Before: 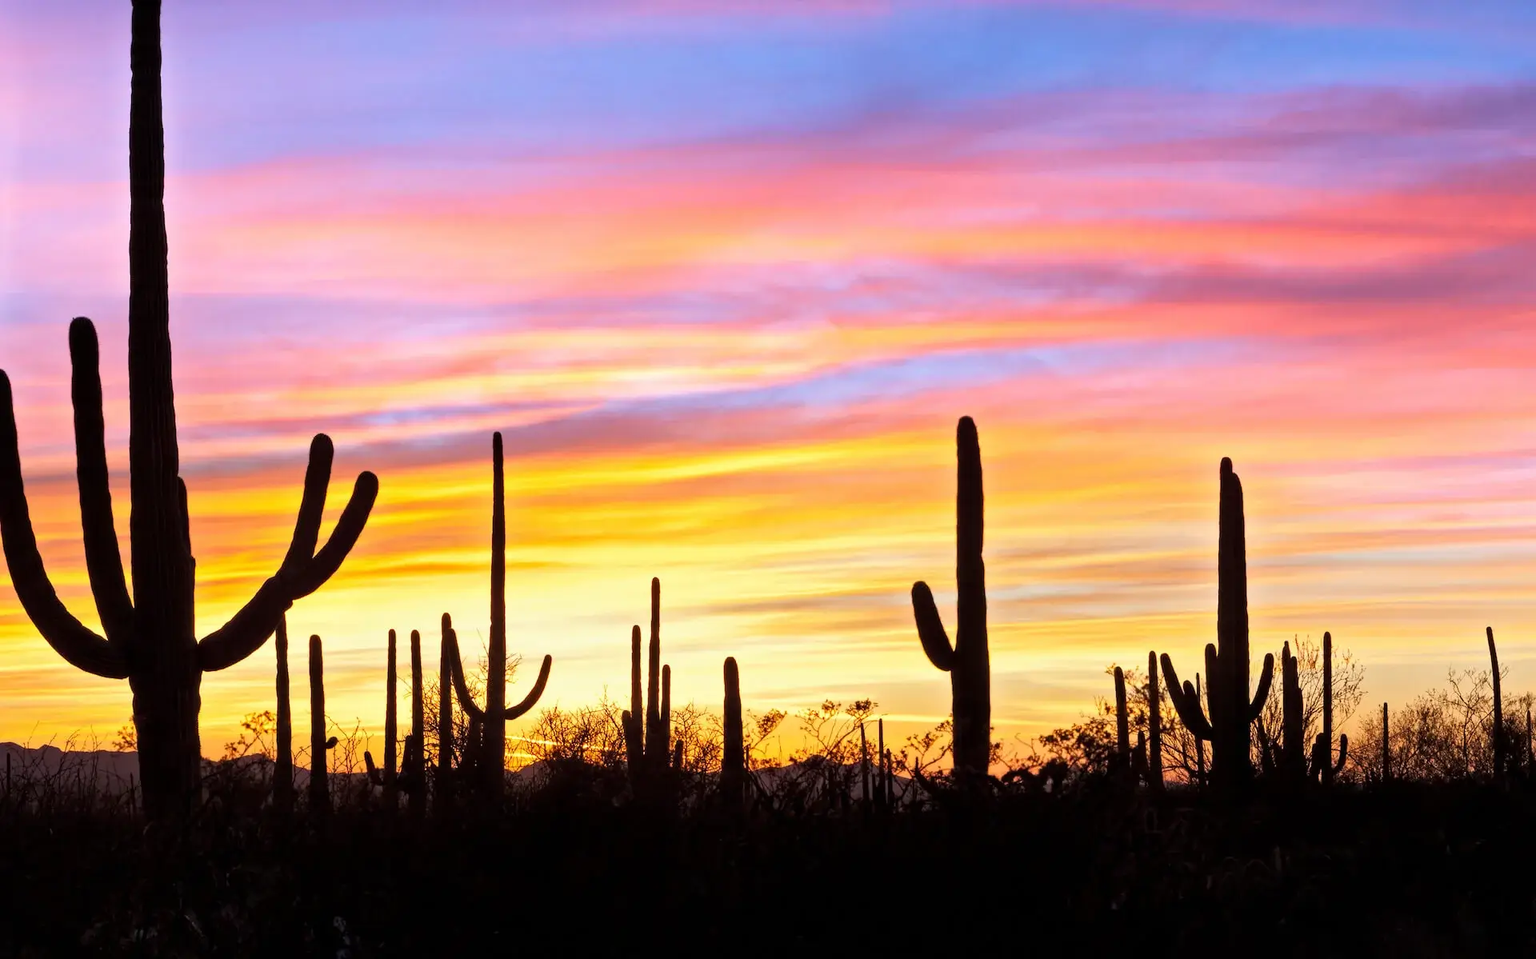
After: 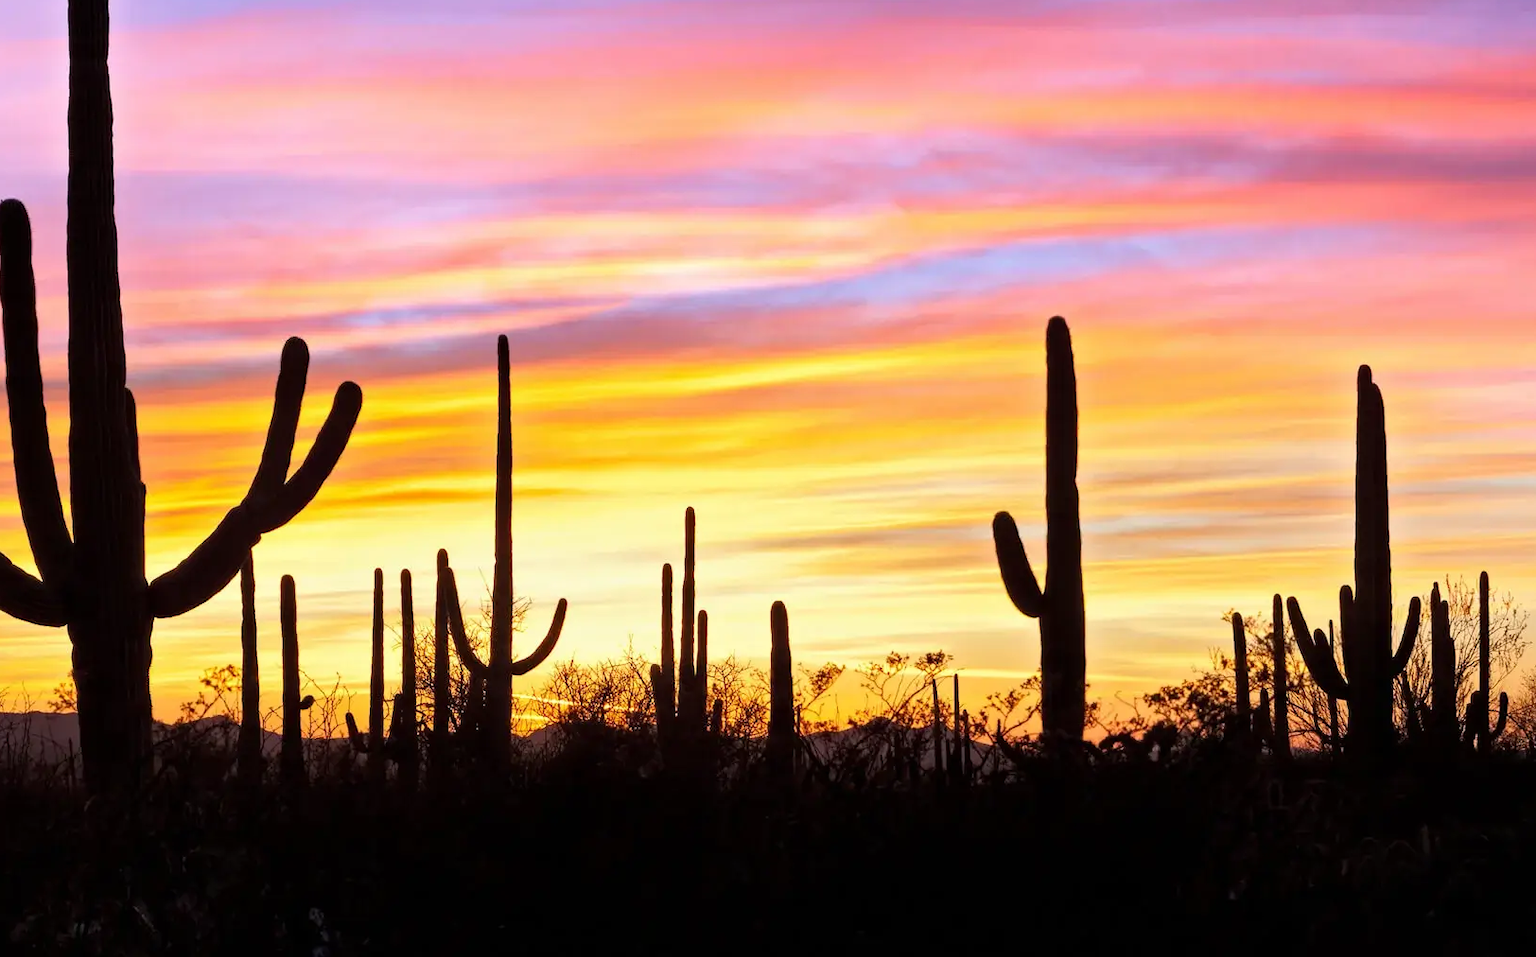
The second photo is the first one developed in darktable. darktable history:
crop and rotate: left 4.703%, top 15.54%, right 10.684%
